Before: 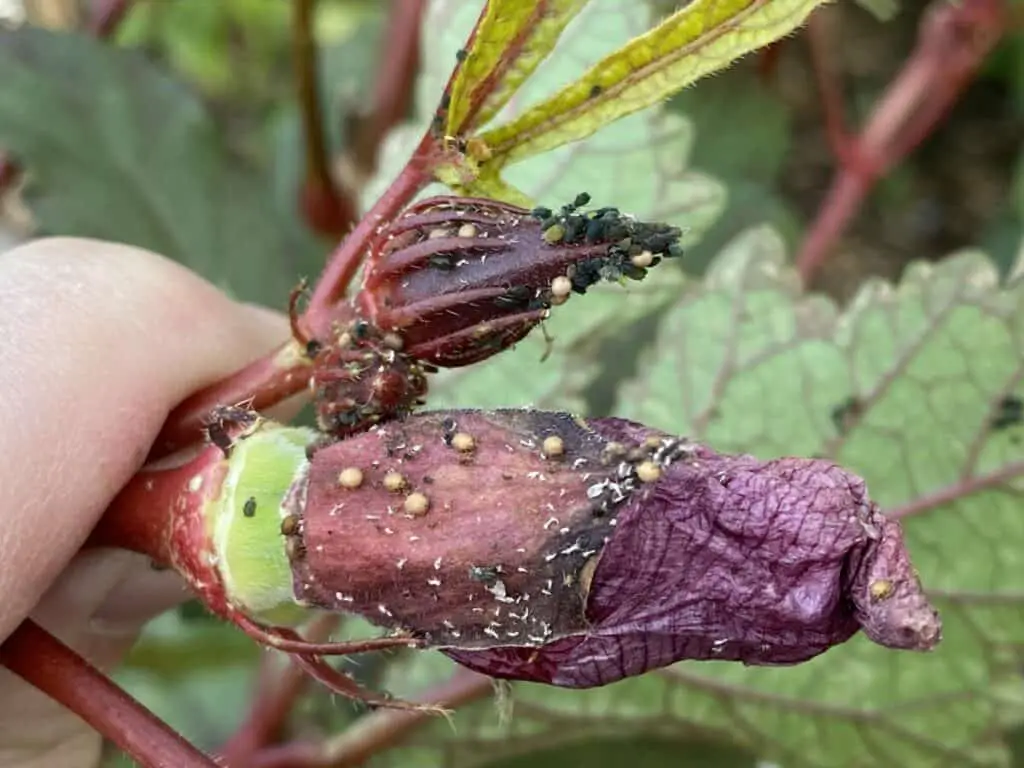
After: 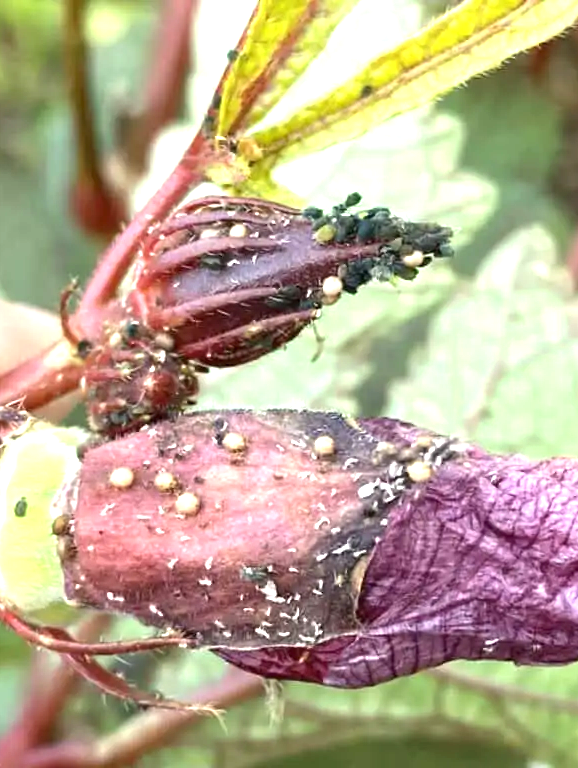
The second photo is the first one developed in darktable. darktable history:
exposure: black level correction 0, exposure 1.2 EV, compensate exposure bias true, compensate highlight preservation false
crop and rotate: left 22.448%, right 21.056%
